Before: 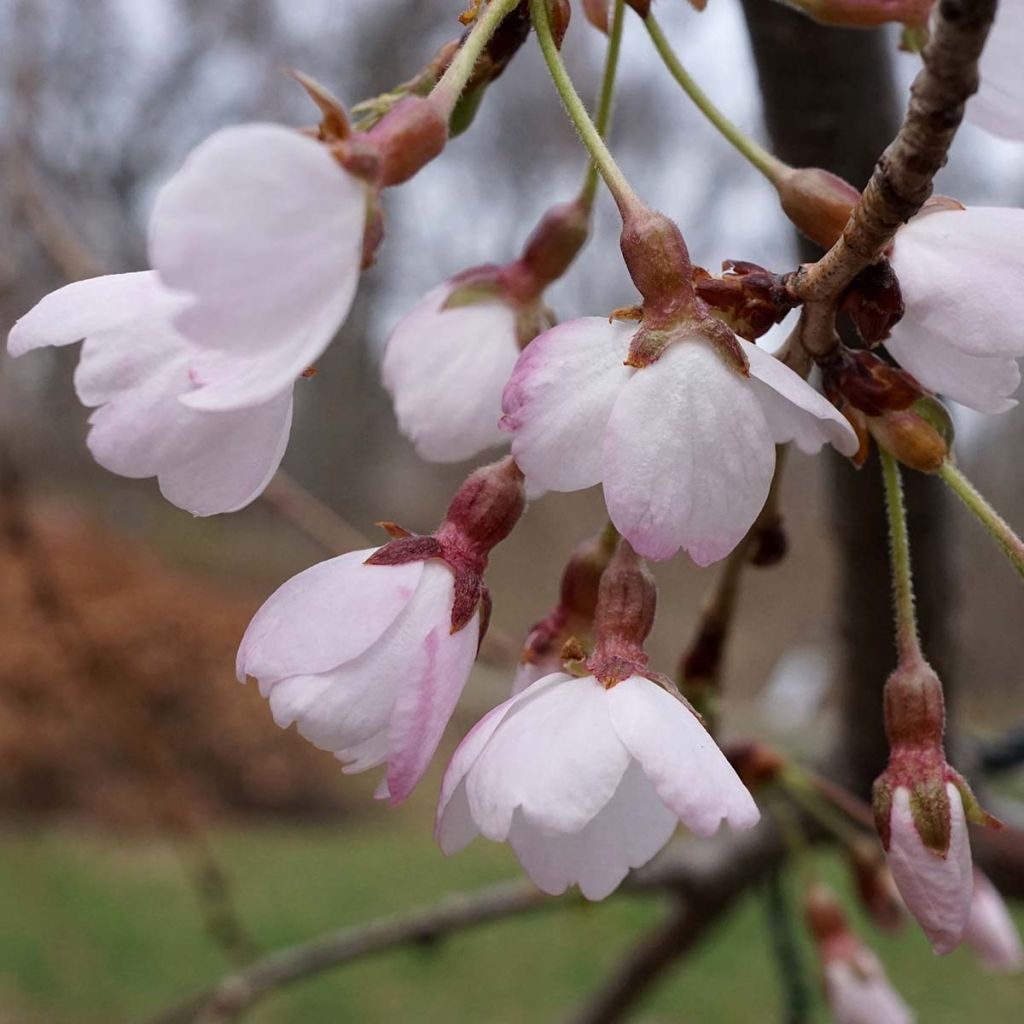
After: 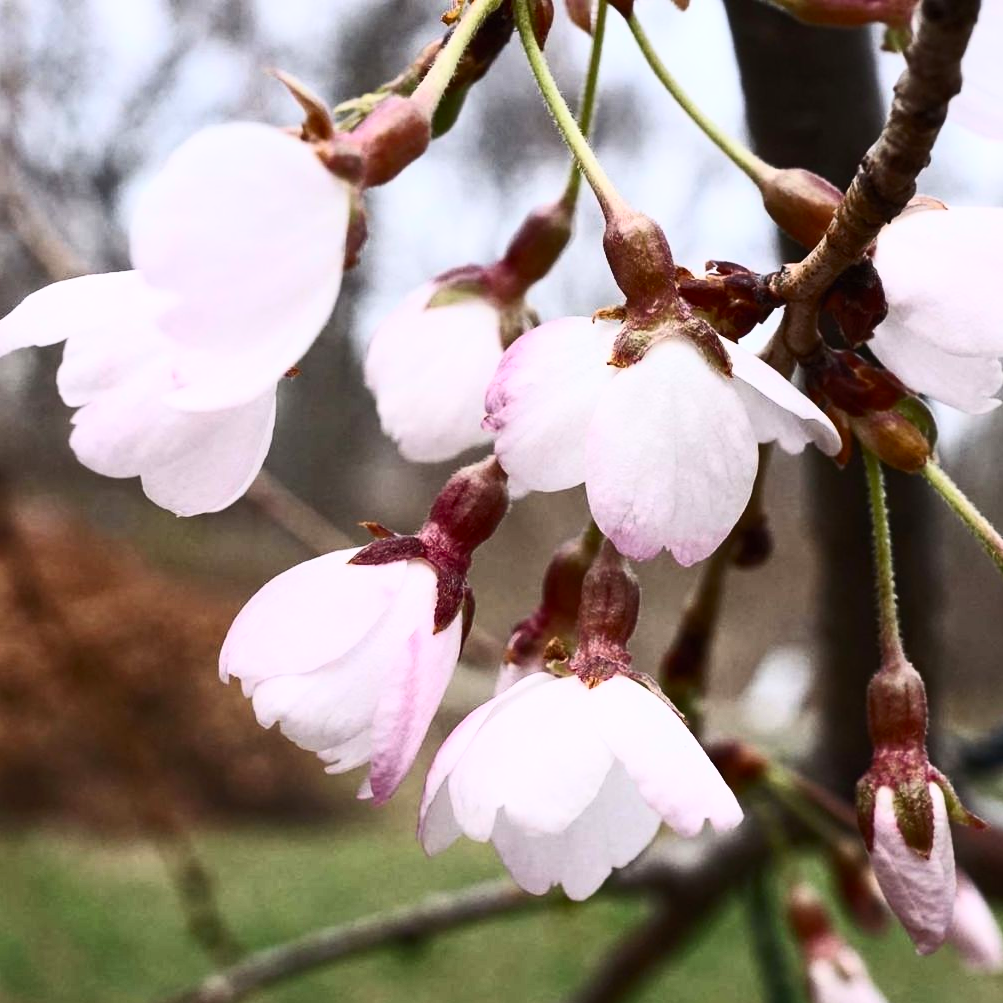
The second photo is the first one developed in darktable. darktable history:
contrast brightness saturation: contrast 0.62, brightness 0.34, saturation 0.14
crop: left 1.743%, right 0.268%, bottom 2.011%
